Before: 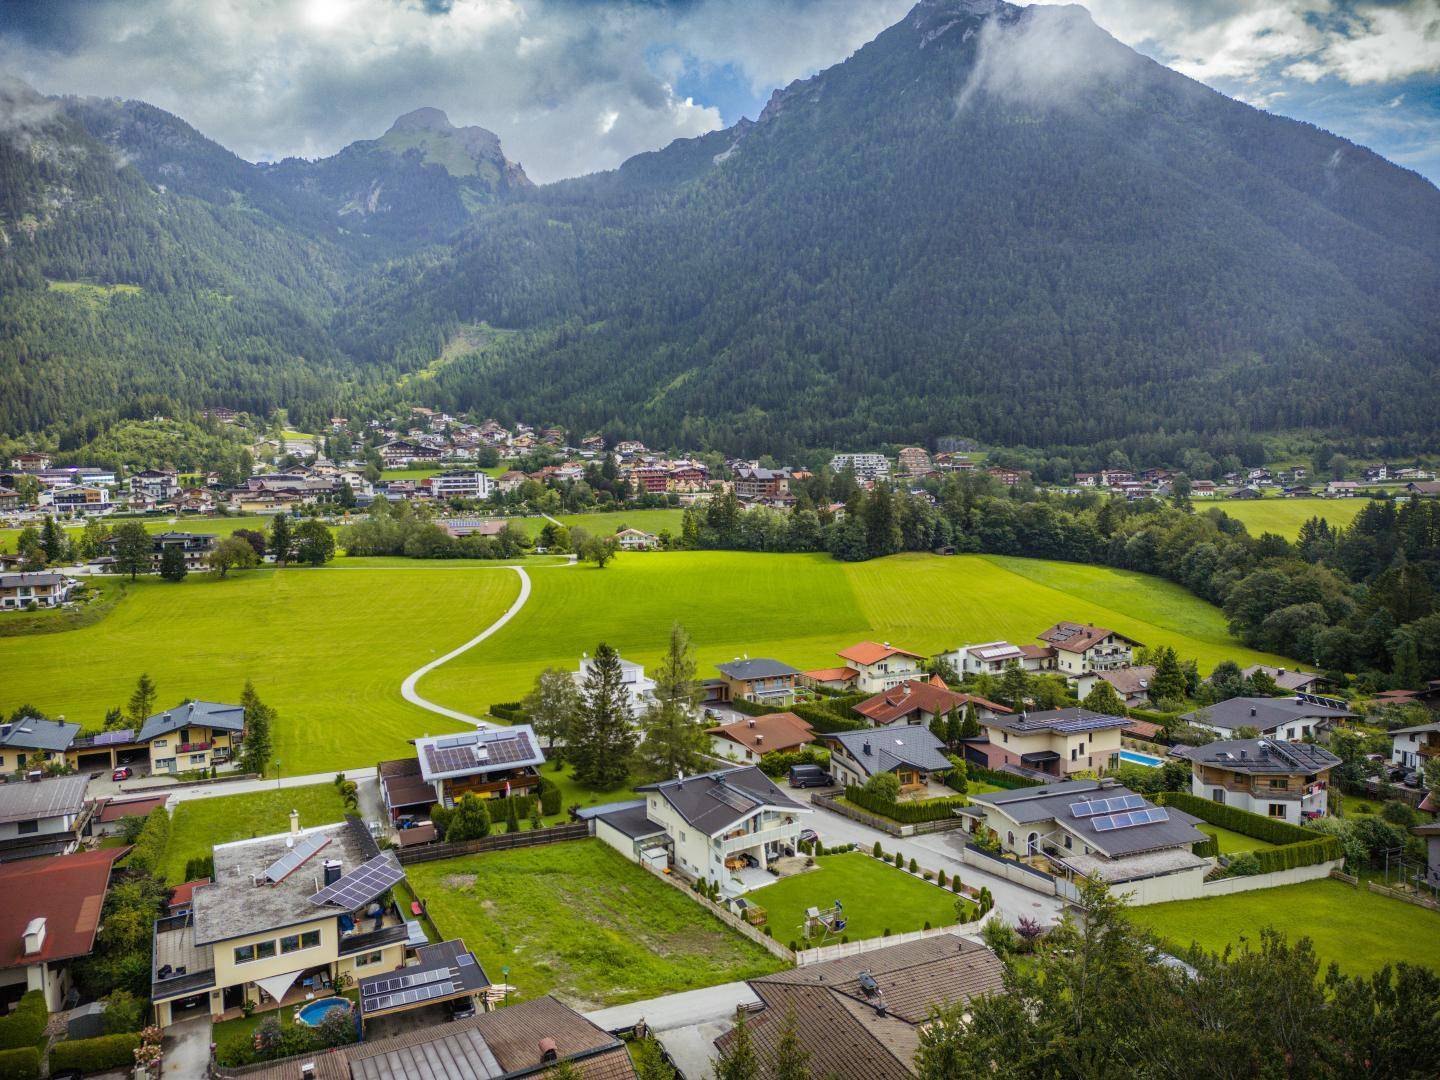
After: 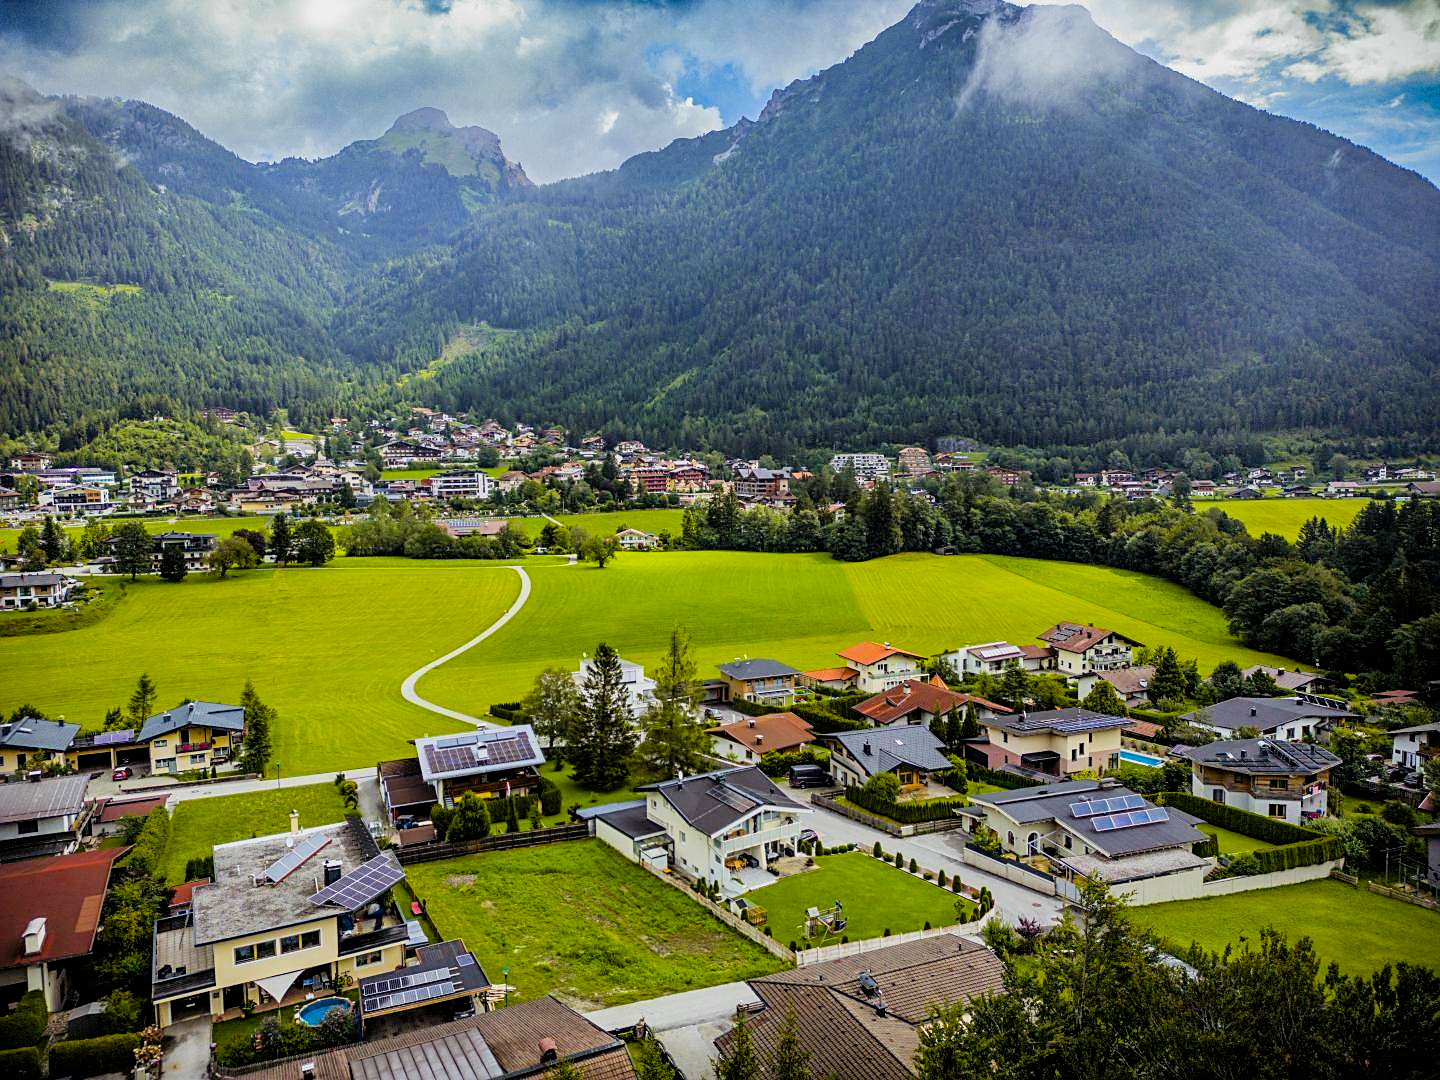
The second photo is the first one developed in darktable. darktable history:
color balance rgb: perceptual saturation grading › global saturation 30%, global vibrance 20%
sharpen: on, module defaults
filmic rgb: black relative exposure -5 EV, white relative exposure 3.2 EV, hardness 3.42, contrast 1.2, highlights saturation mix -30%
